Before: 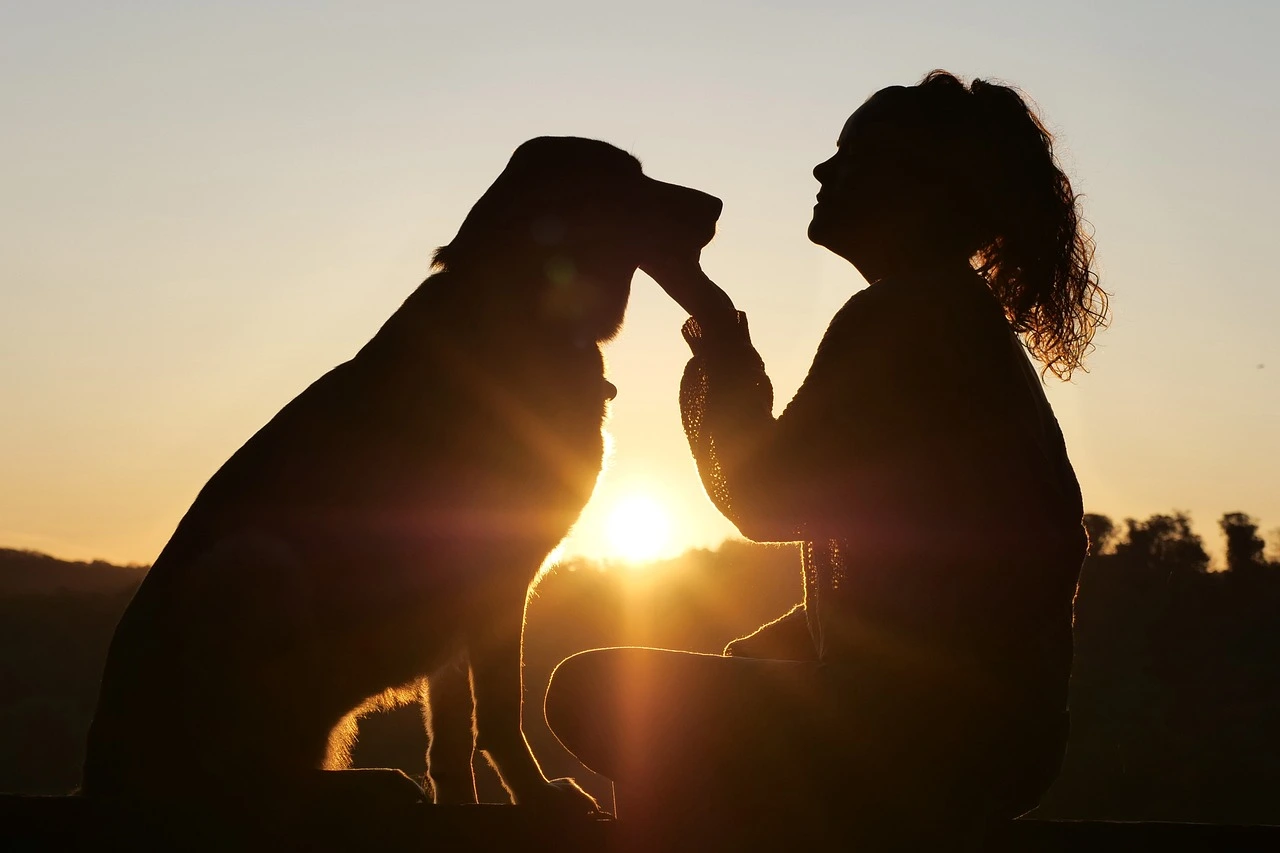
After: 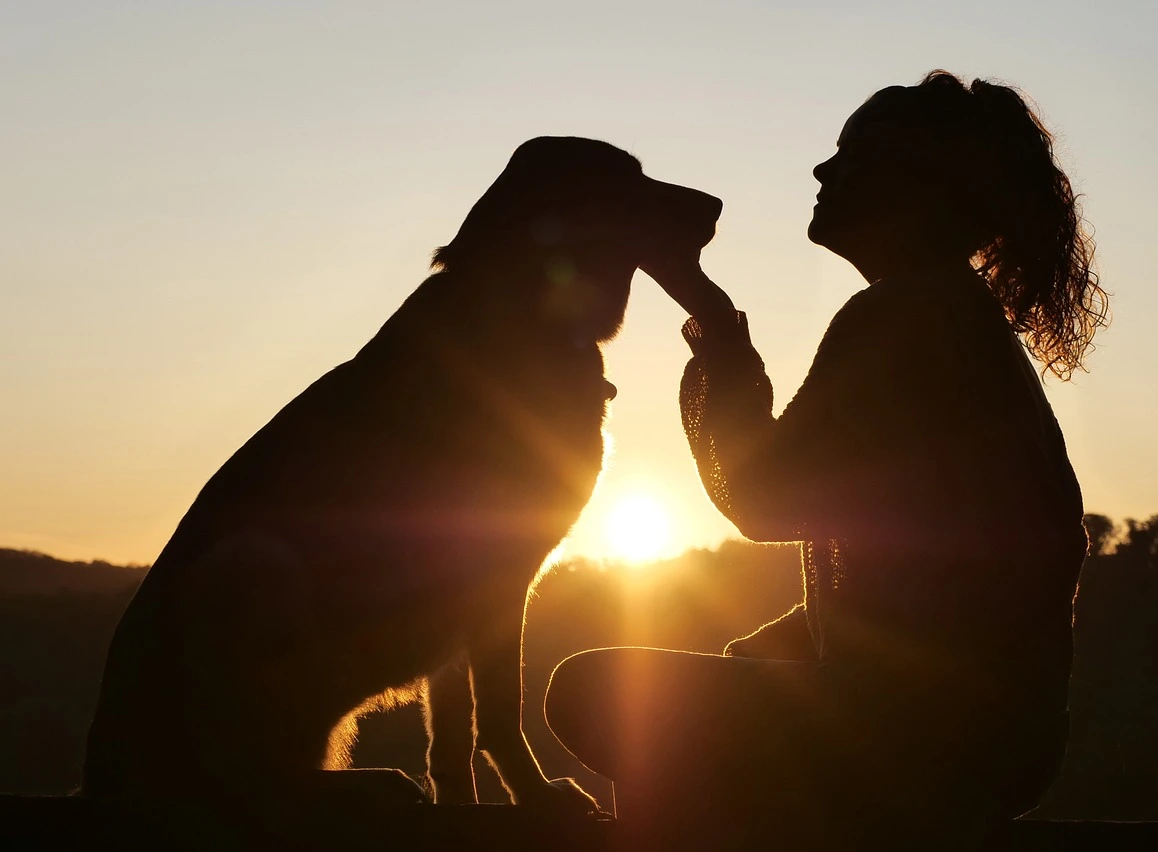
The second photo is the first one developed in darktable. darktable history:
color correction: highlights a* -0.197, highlights b* -0.118
crop: right 9.491%, bottom 0.032%
